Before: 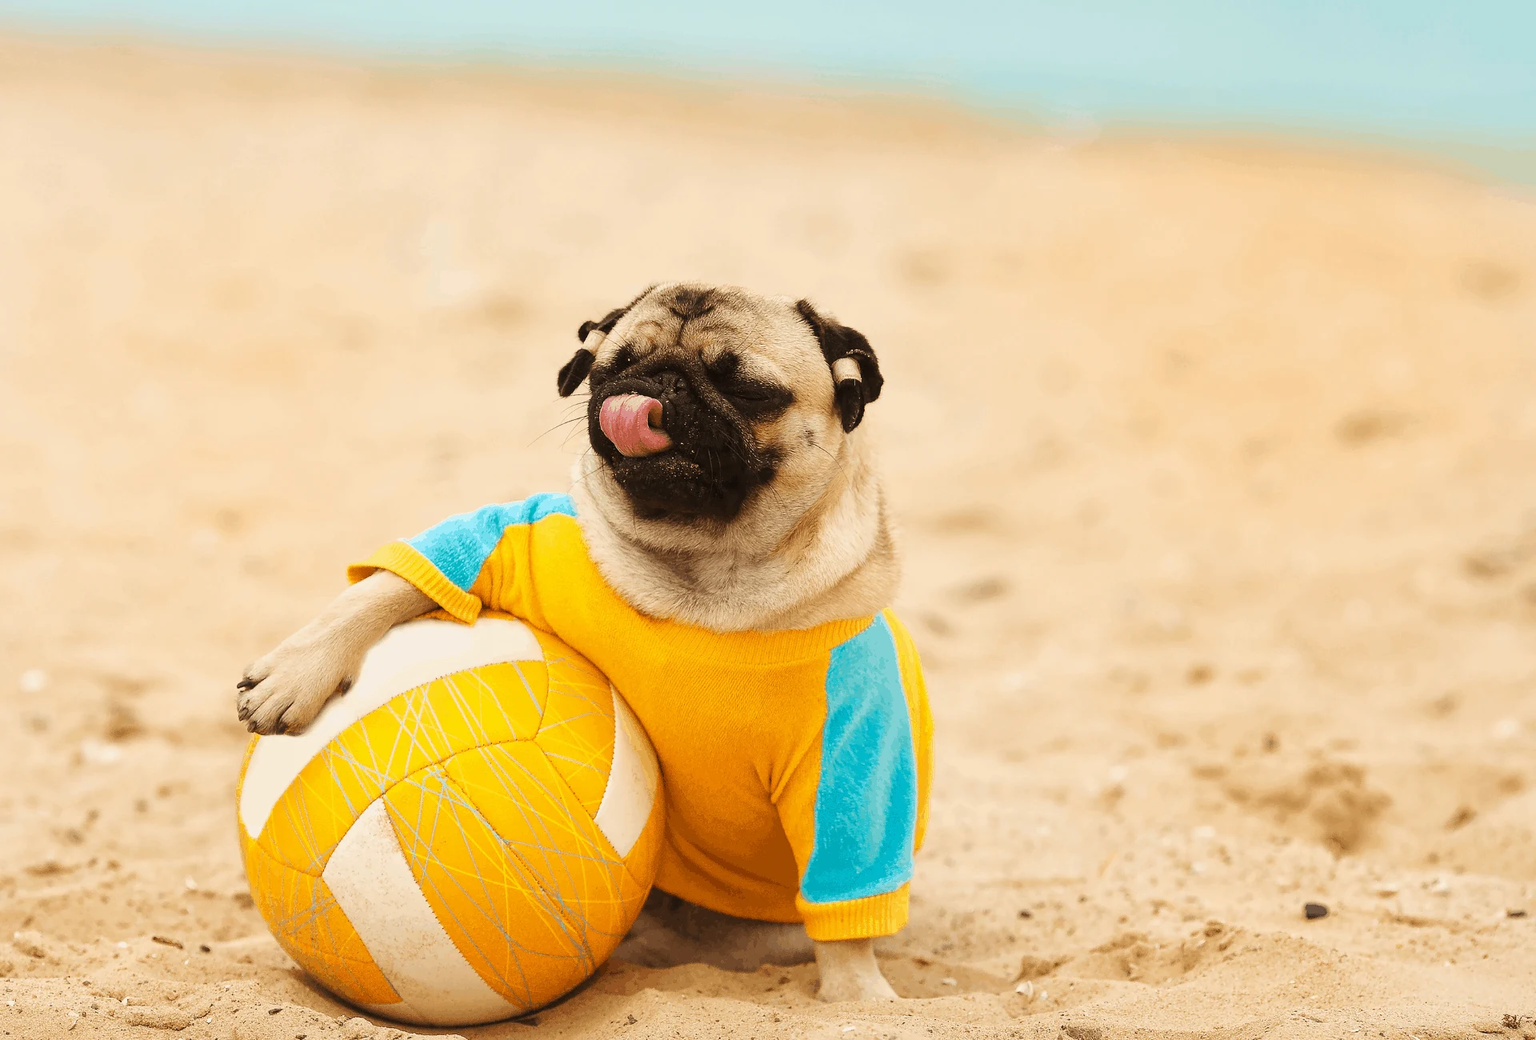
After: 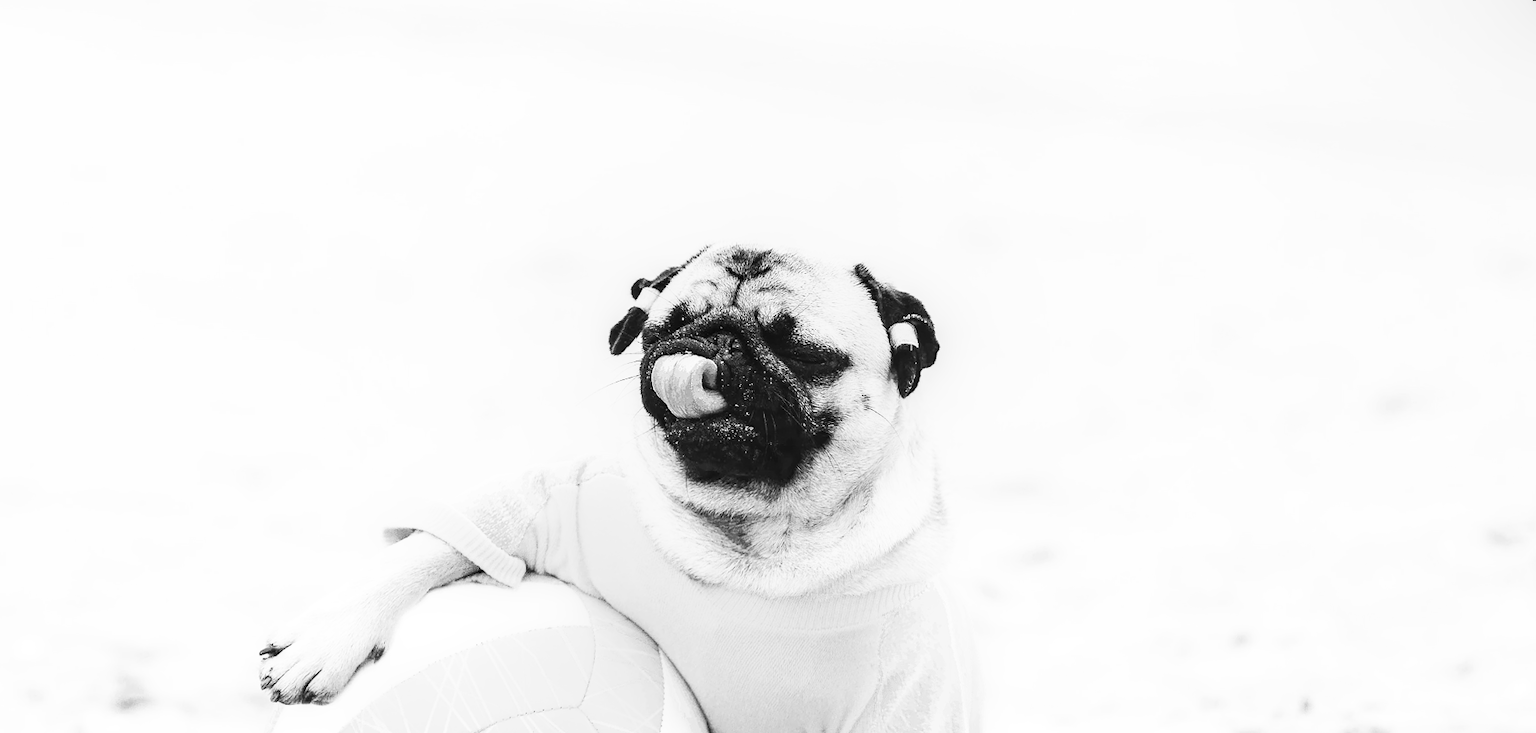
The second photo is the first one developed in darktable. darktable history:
base curve: curves: ch0 [(0, 0) (0.007, 0.004) (0.027, 0.03) (0.046, 0.07) (0.207, 0.54) (0.442, 0.872) (0.673, 0.972) (1, 1)], preserve colors none
rotate and perspective: rotation 0.679°, lens shift (horizontal) 0.136, crop left 0.009, crop right 0.991, crop top 0.078, crop bottom 0.95
crop: bottom 24.967%
monochrome: on, module defaults
local contrast: detail 130%
shadows and highlights: shadows -30, highlights 30
